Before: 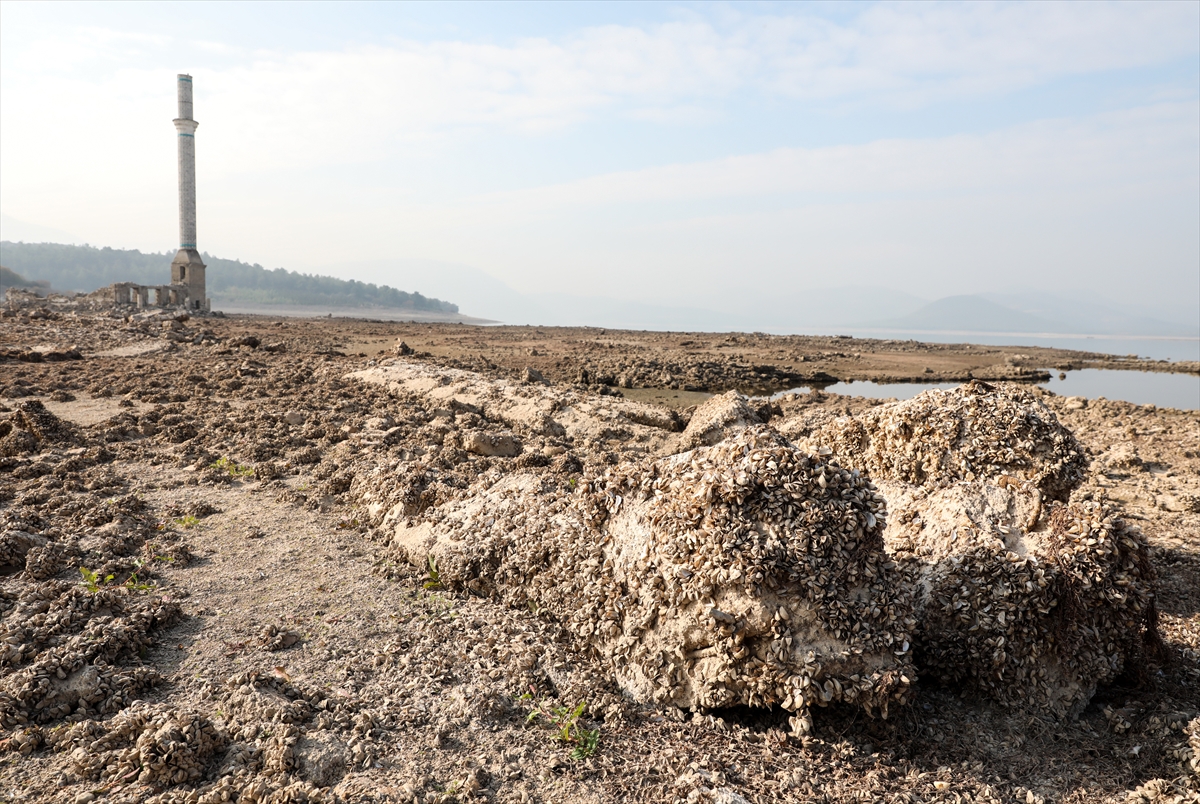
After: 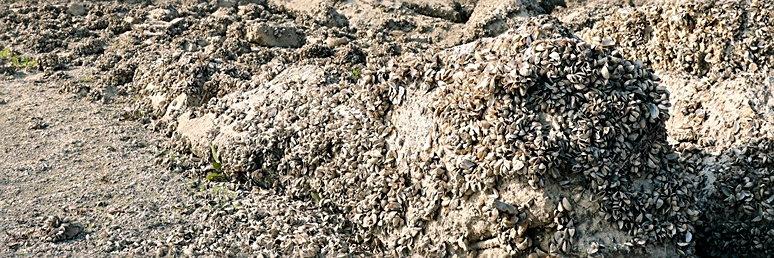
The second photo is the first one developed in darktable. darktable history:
sharpen: on, module defaults
crop: left 18.154%, top 50.928%, right 17.341%, bottom 16.865%
color balance rgb: power › luminance -7.904%, power › chroma 2.276%, power › hue 222.4°, perceptual saturation grading › global saturation 0.085%, perceptual brilliance grading › mid-tones 10.317%, perceptual brilliance grading › shadows 15.023%, global vibrance 20%
